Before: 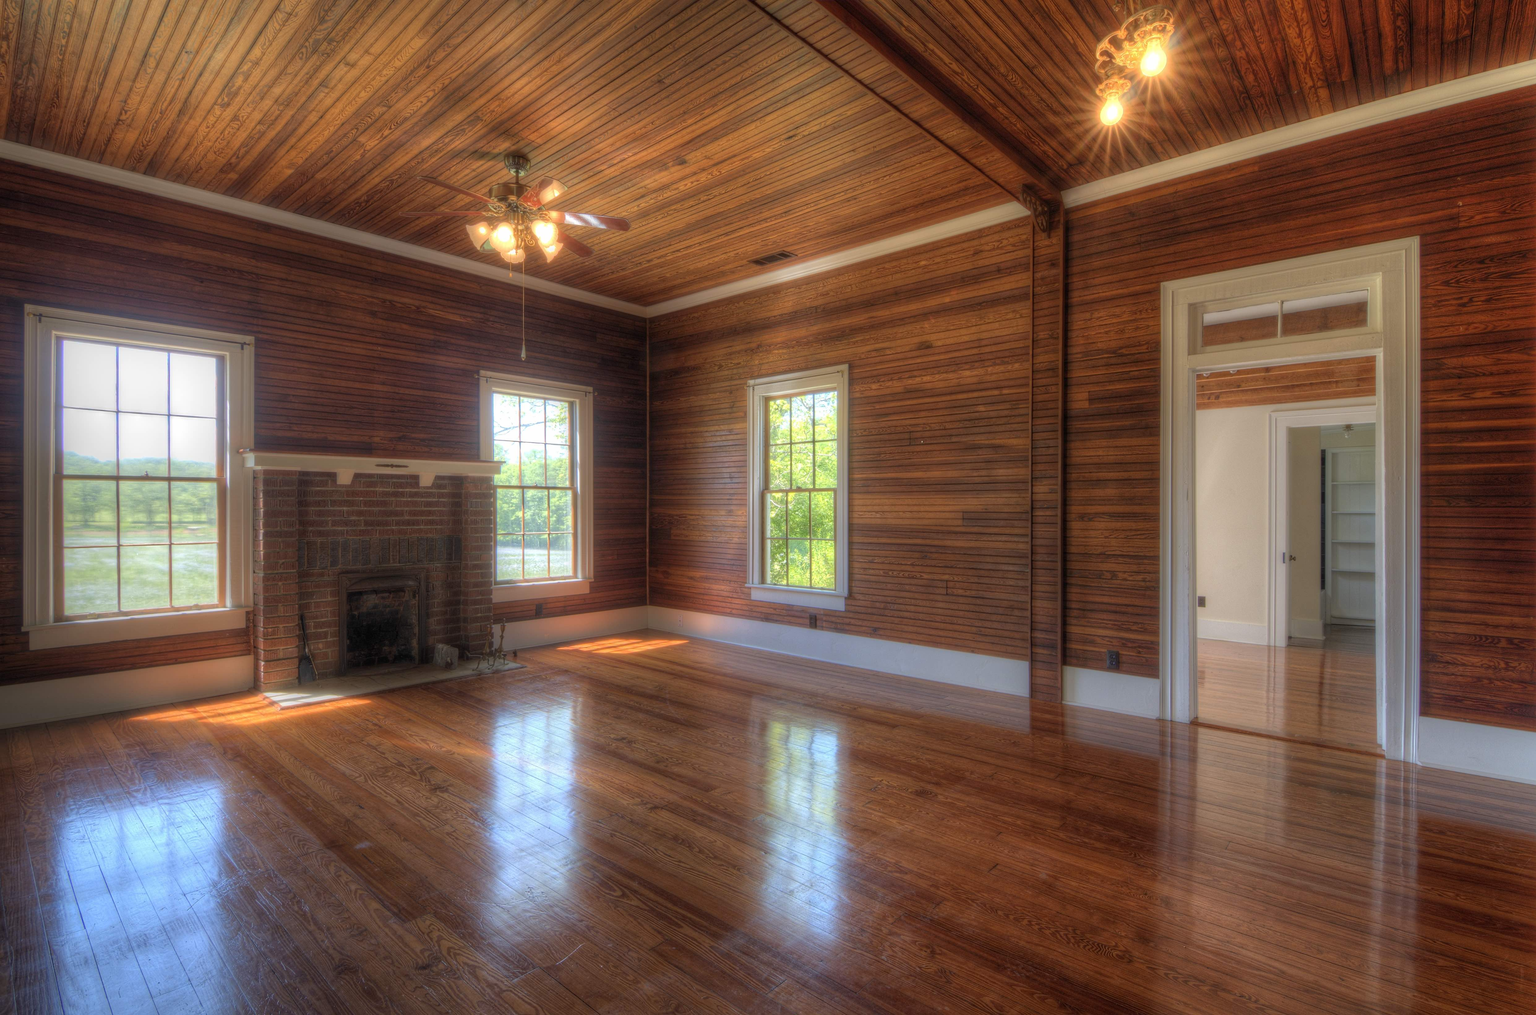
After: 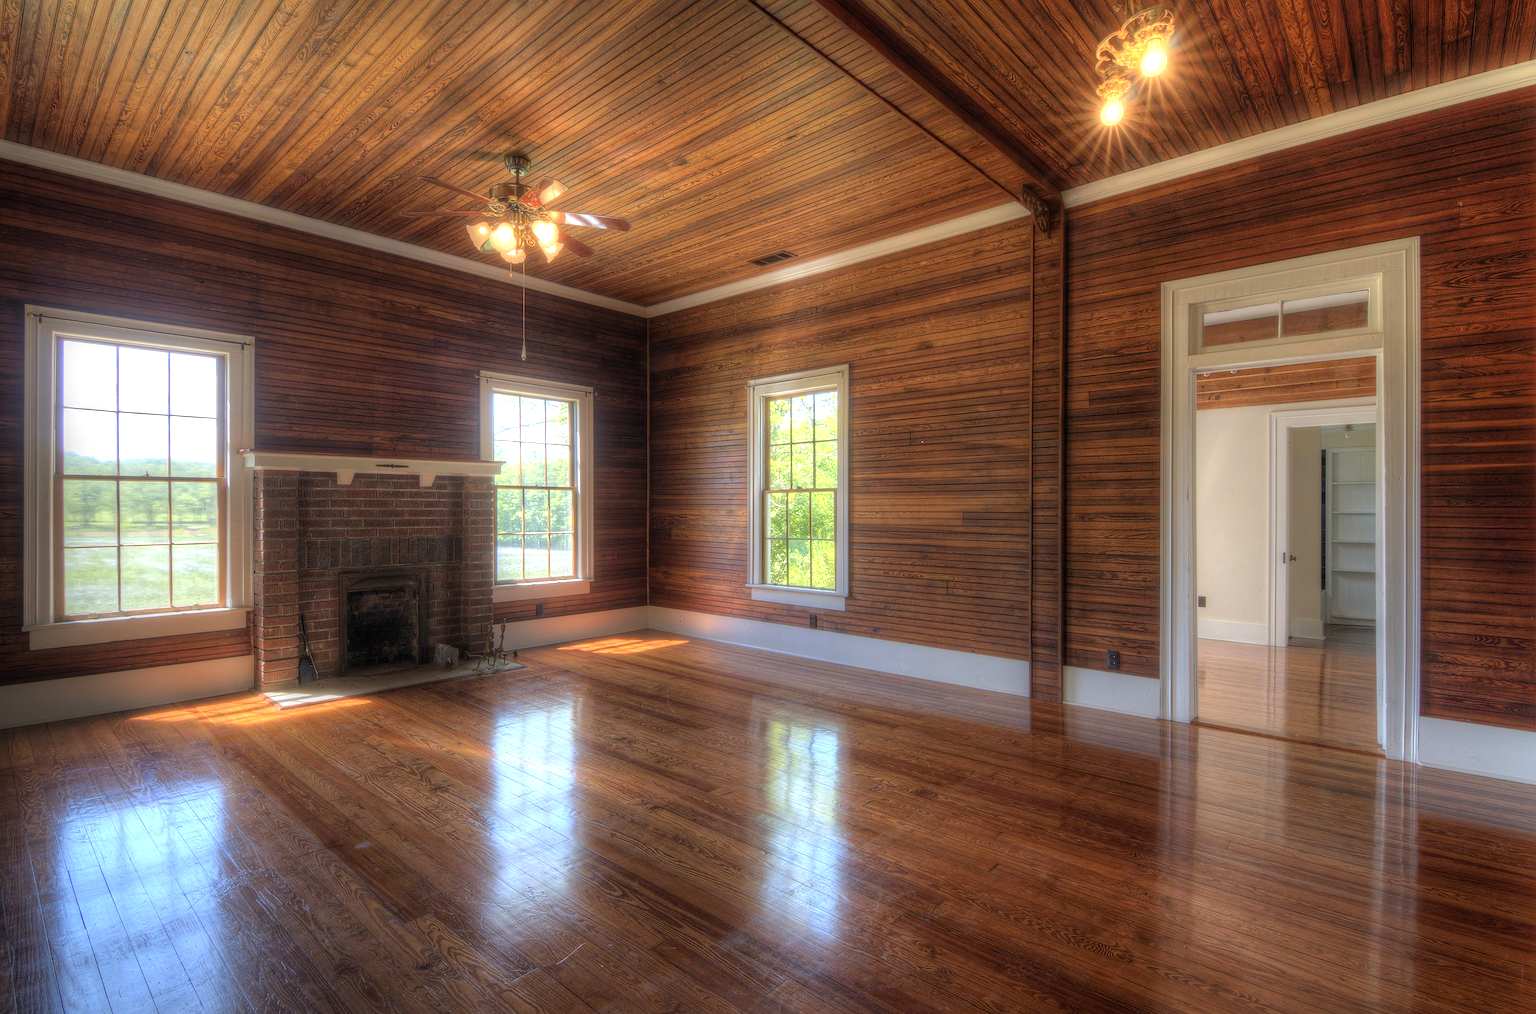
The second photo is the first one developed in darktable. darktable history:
sharpen: on, module defaults
tone equalizer: -8 EV -0.453 EV, -7 EV -0.39 EV, -6 EV -0.342 EV, -5 EV -0.239 EV, -3 EV 0.208 EV, -2 EV 0.326 EV, -1 EV 0.383 EV, +0 EV 0.437 EV, mask exposure compensation -0.5 EV
